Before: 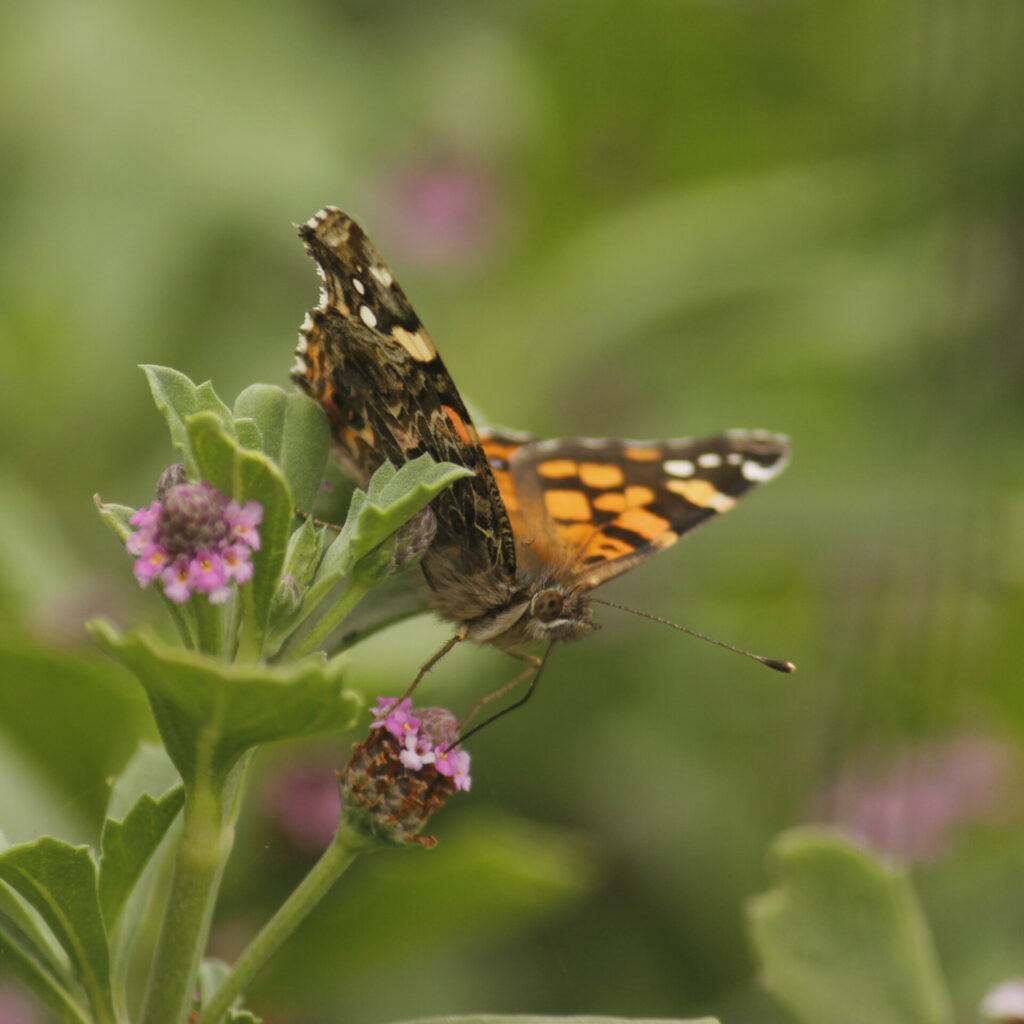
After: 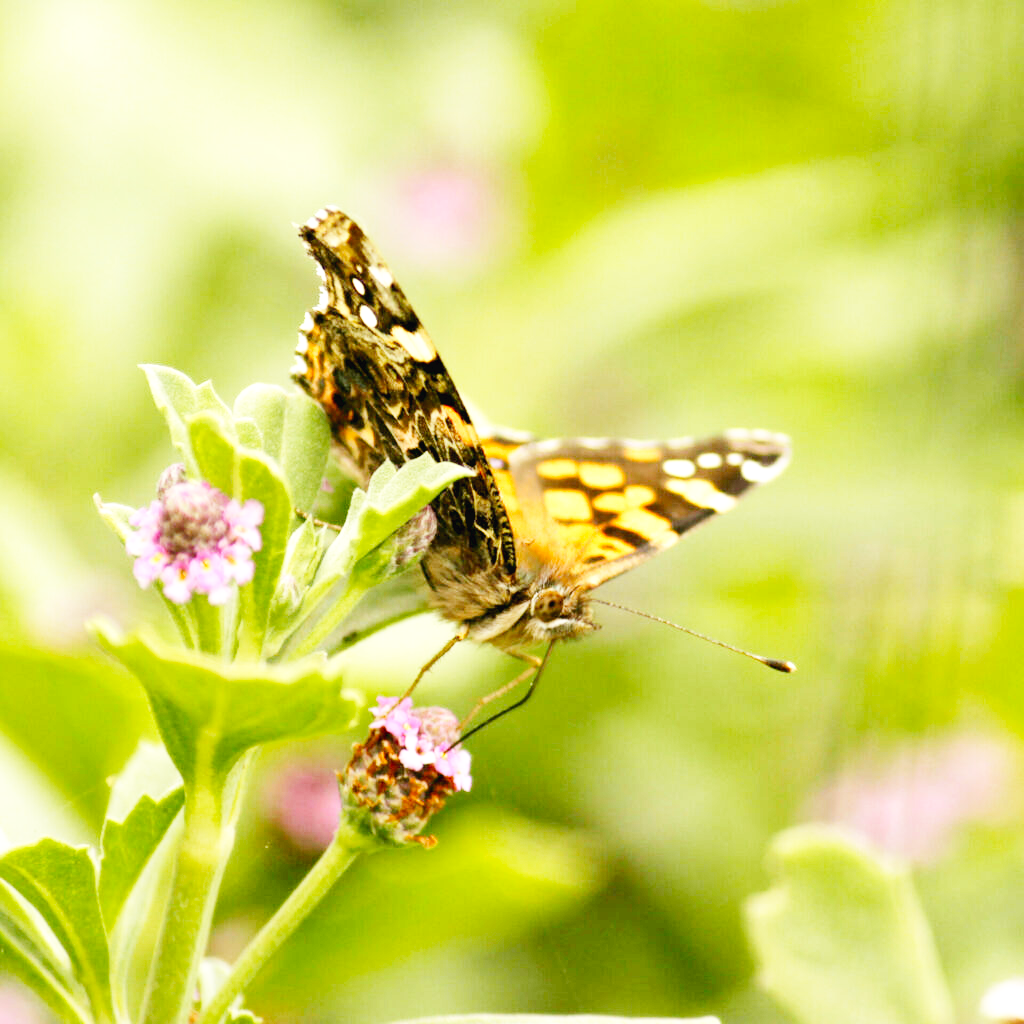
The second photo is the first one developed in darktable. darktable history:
base curve: curves: ch0 [(0, 0.003) (0.001, 0.002) (0.006, 0.004) (0.02, 0.022) (0.048, 0.086) (0.094, 0.234) (0.162, 0.431) (0.258, 0.629) (0.385, 0.8) (0.548, 0.918) (0.751, 0.988) (1, 1)], preserve colors none
exposure: black level correction 0.01, exposure 1 EV, compensate highlight preservation false
